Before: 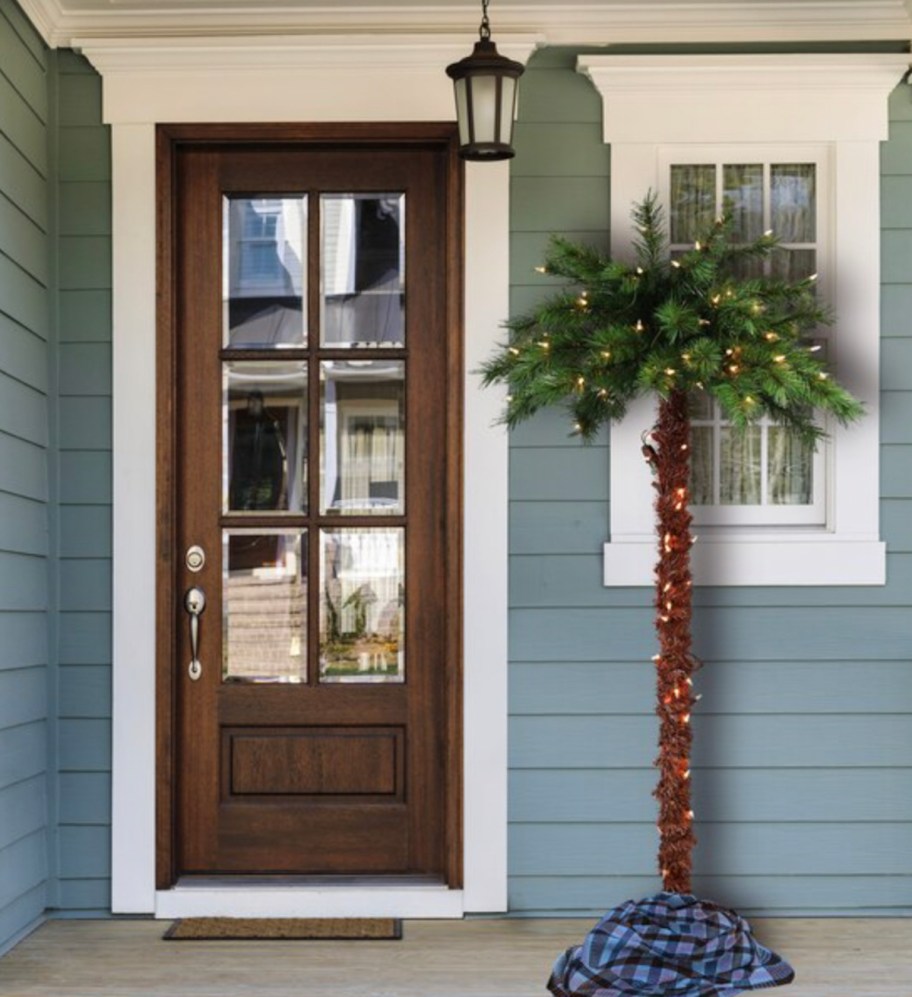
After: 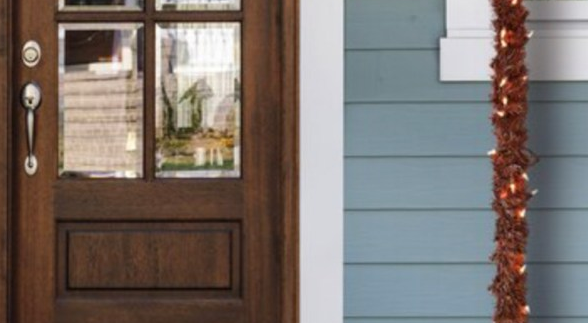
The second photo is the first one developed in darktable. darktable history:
crop: left 18.025%, top 50.675%, right 17.445%, bottom 16.827%
